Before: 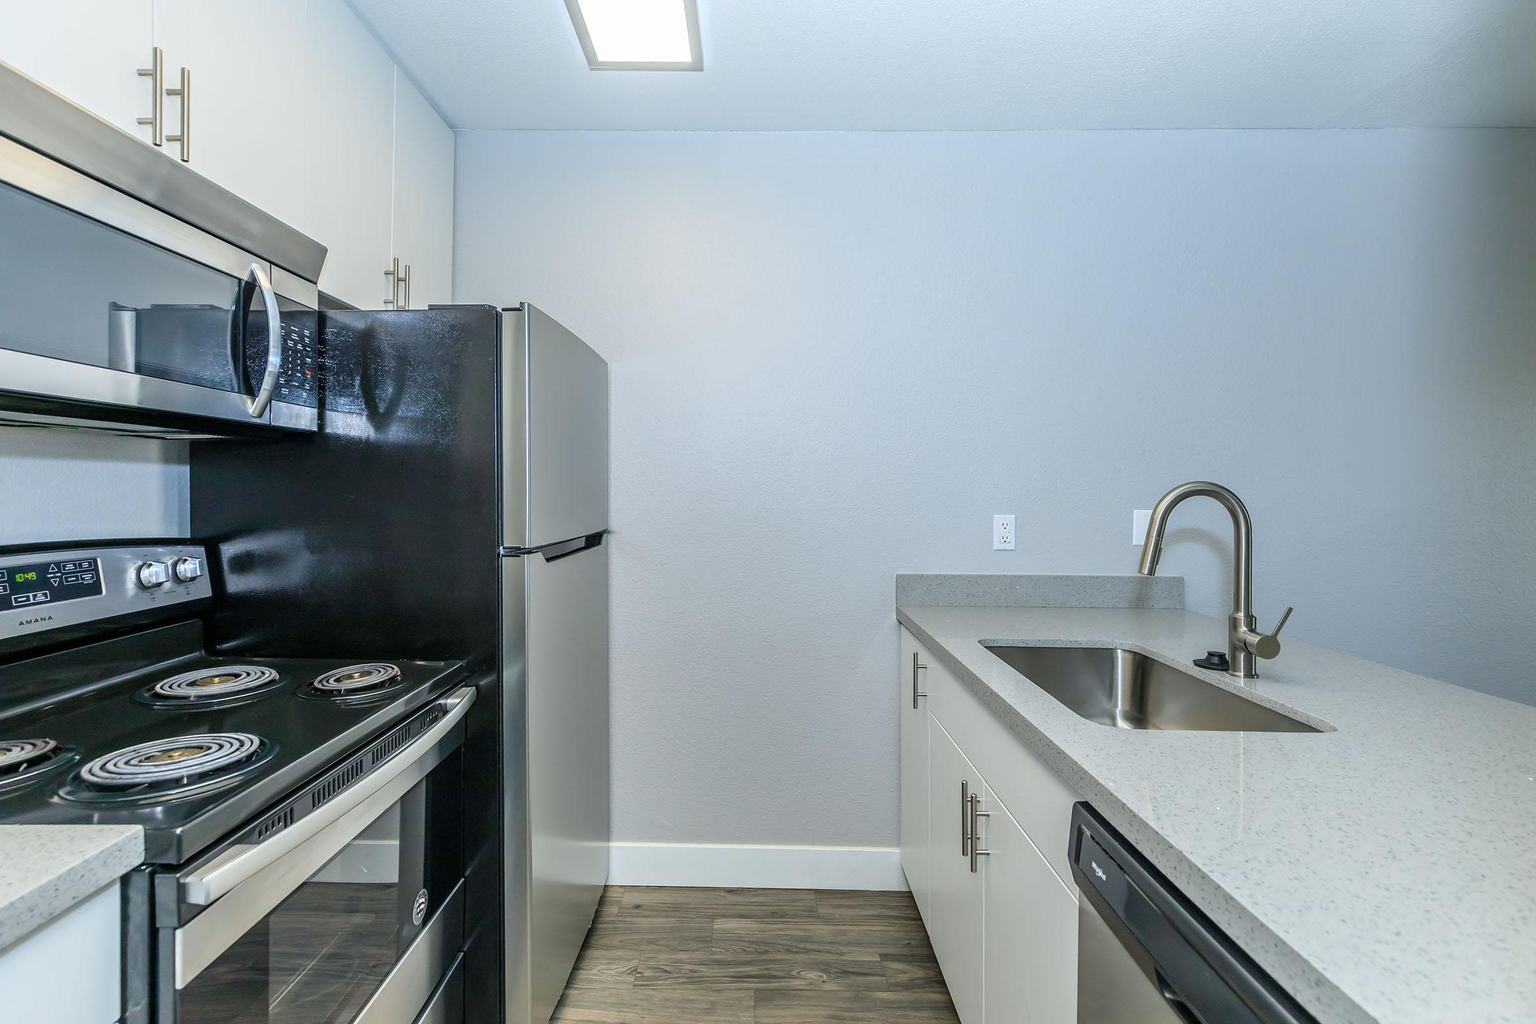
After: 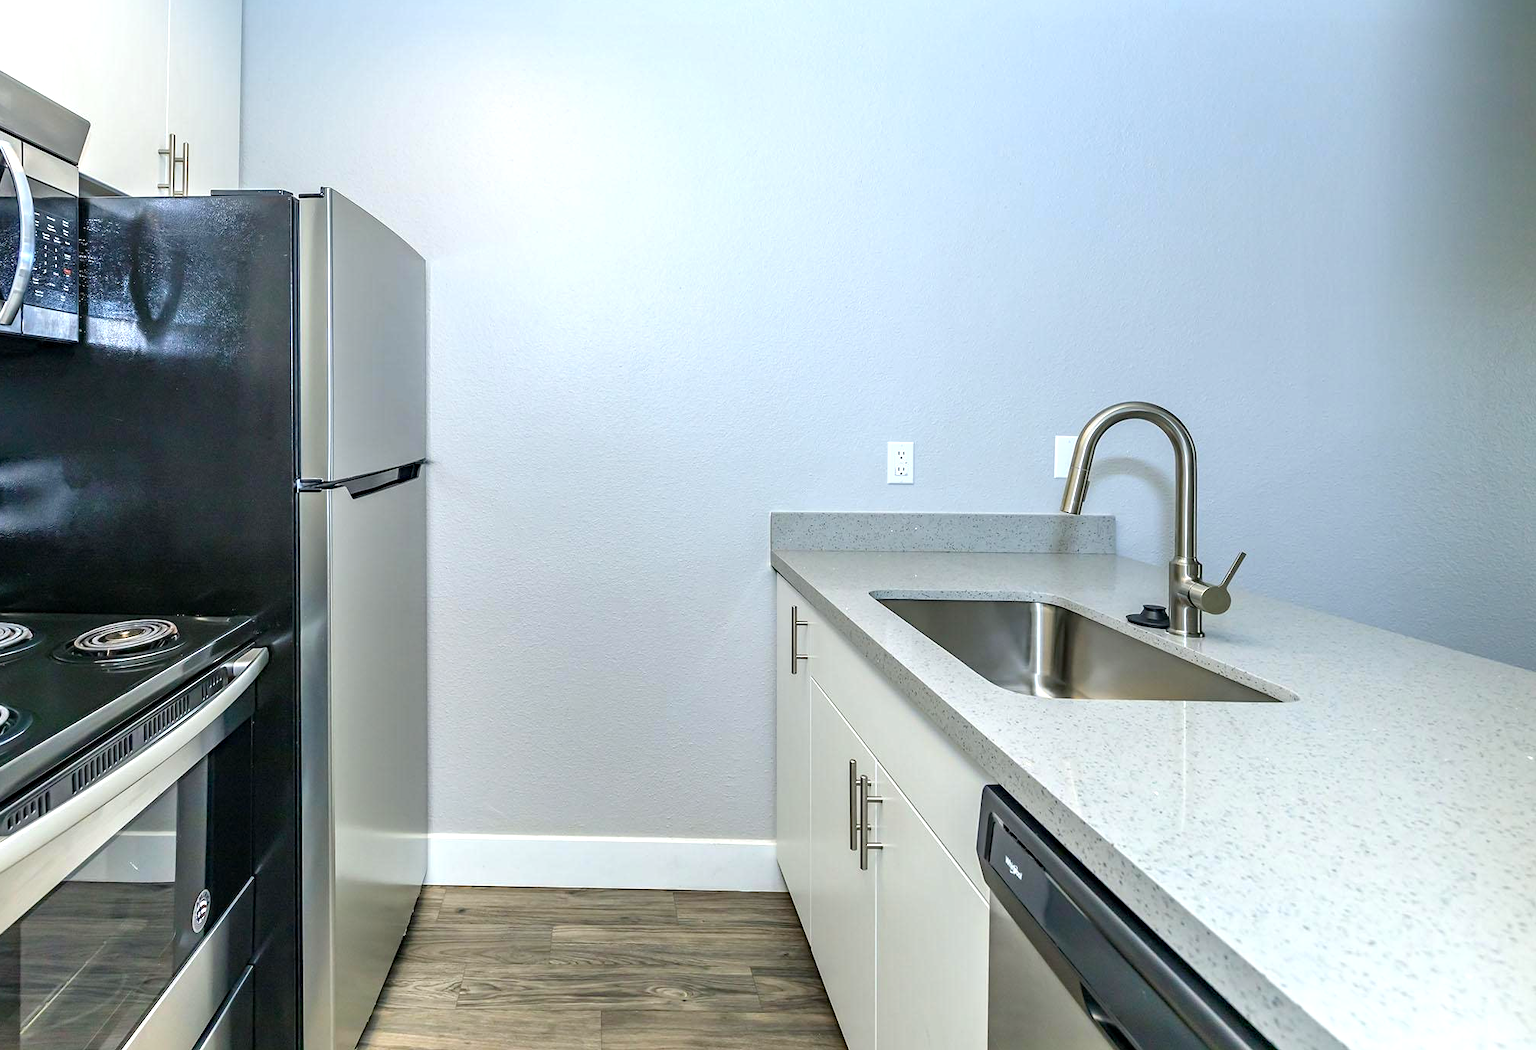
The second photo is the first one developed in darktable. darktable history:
exposure: exposure 0.6 EV, compensate highlight preservation false
crop: left 16.458%, top 14.262%
haze removal: compatibility mode true, adaptive false
